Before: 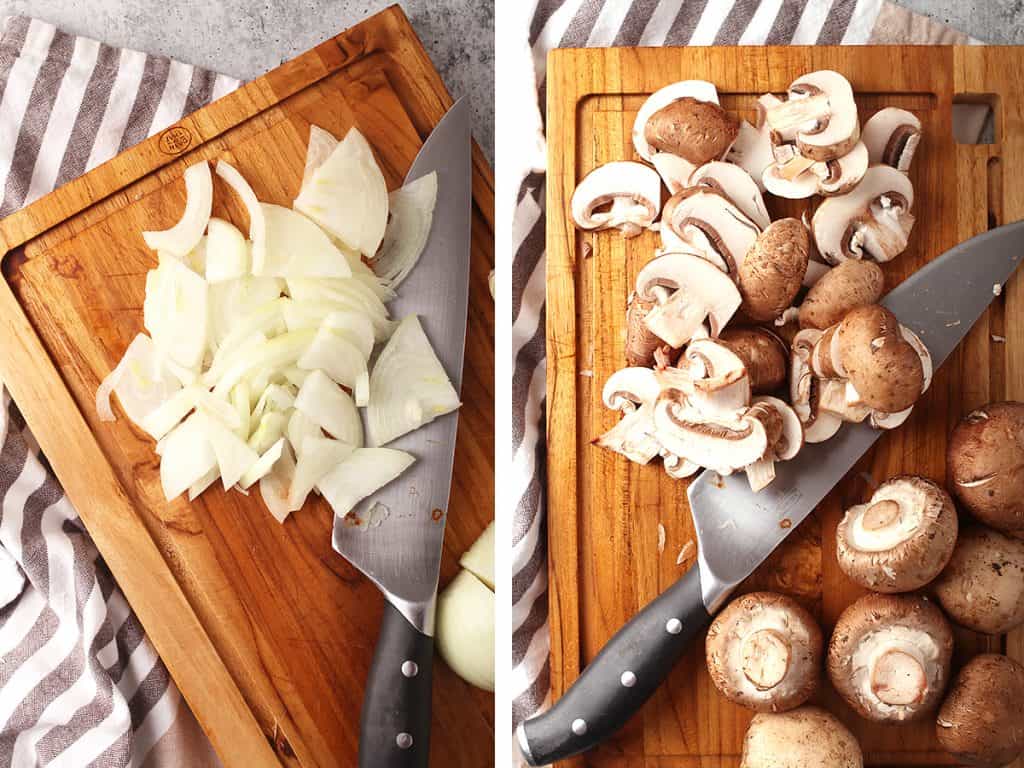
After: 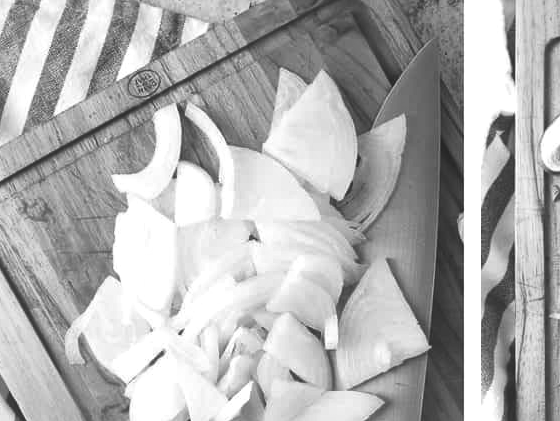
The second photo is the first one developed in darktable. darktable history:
exposure: black level correction -0.028, compensate highlight preservation false
local contrast: mode bilateral grid, contrast 20, coarseness 50, detail 161%, midtone range 0.2
monochrome: on, module defaults
color balance rgb: on, module defaults
crop and rotate: left 3.047%, top 7.509%, right 42.236%, bottom 37.598%
color correction: highlights a* -0.482, highlights b* 9.48, shadows a* -9.48, shadows b* 0.803
